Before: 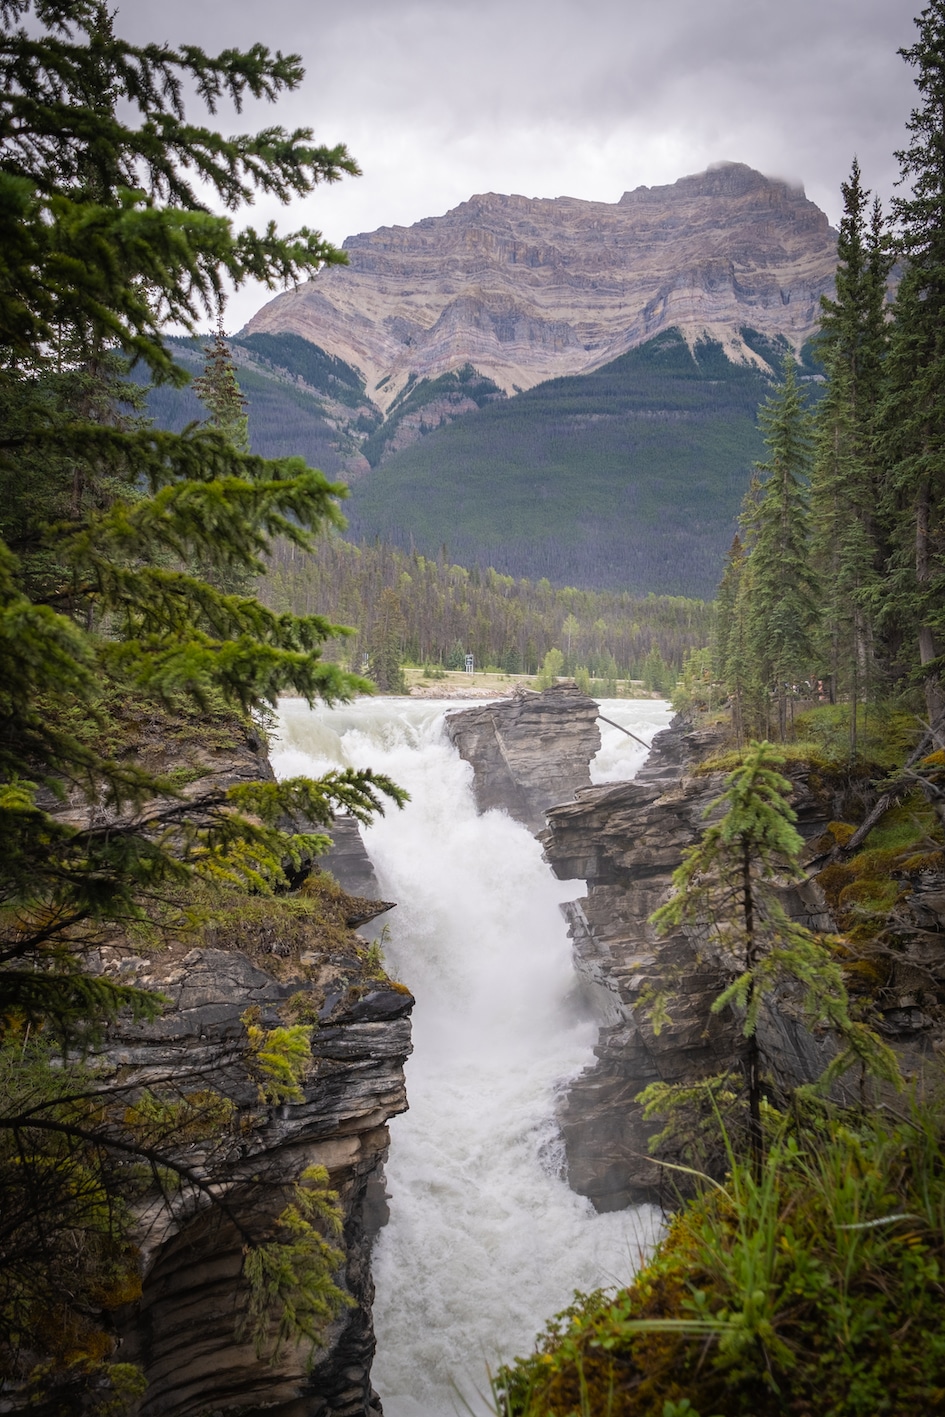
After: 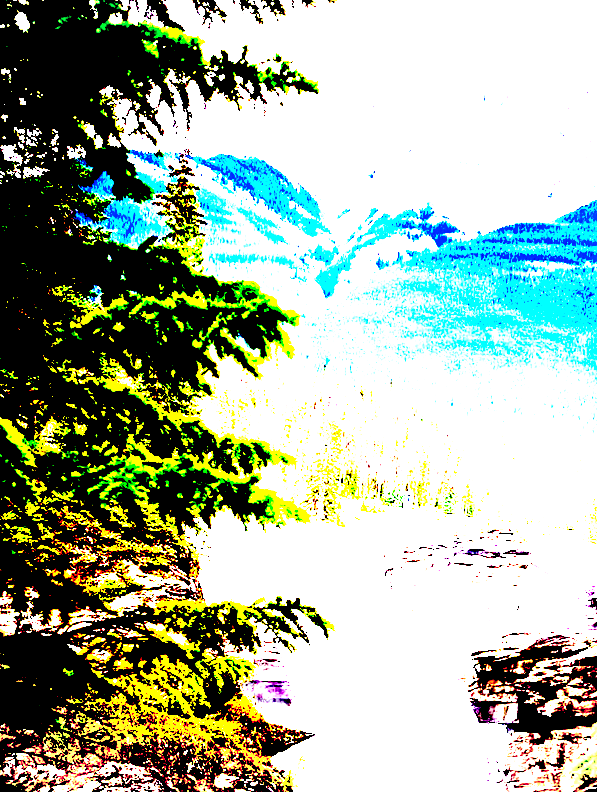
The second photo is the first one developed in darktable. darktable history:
color balance rgb: highlights gain › luminance 19.837%, highlights gain › chroma 2.769%, highlights gain › hue 171.39°, perceptual saturation grading › global saturation 0.736%
vignetting: fall-off radius 93.8%
exposure: black level correction 0.098, exposure 3.103 EV, compensate exposure bias true, compensate highlight preservation false
crop and rotate: angle -4.62°, left 2.023%, top 6.994%, right 27.363%, bottom 30.514%
